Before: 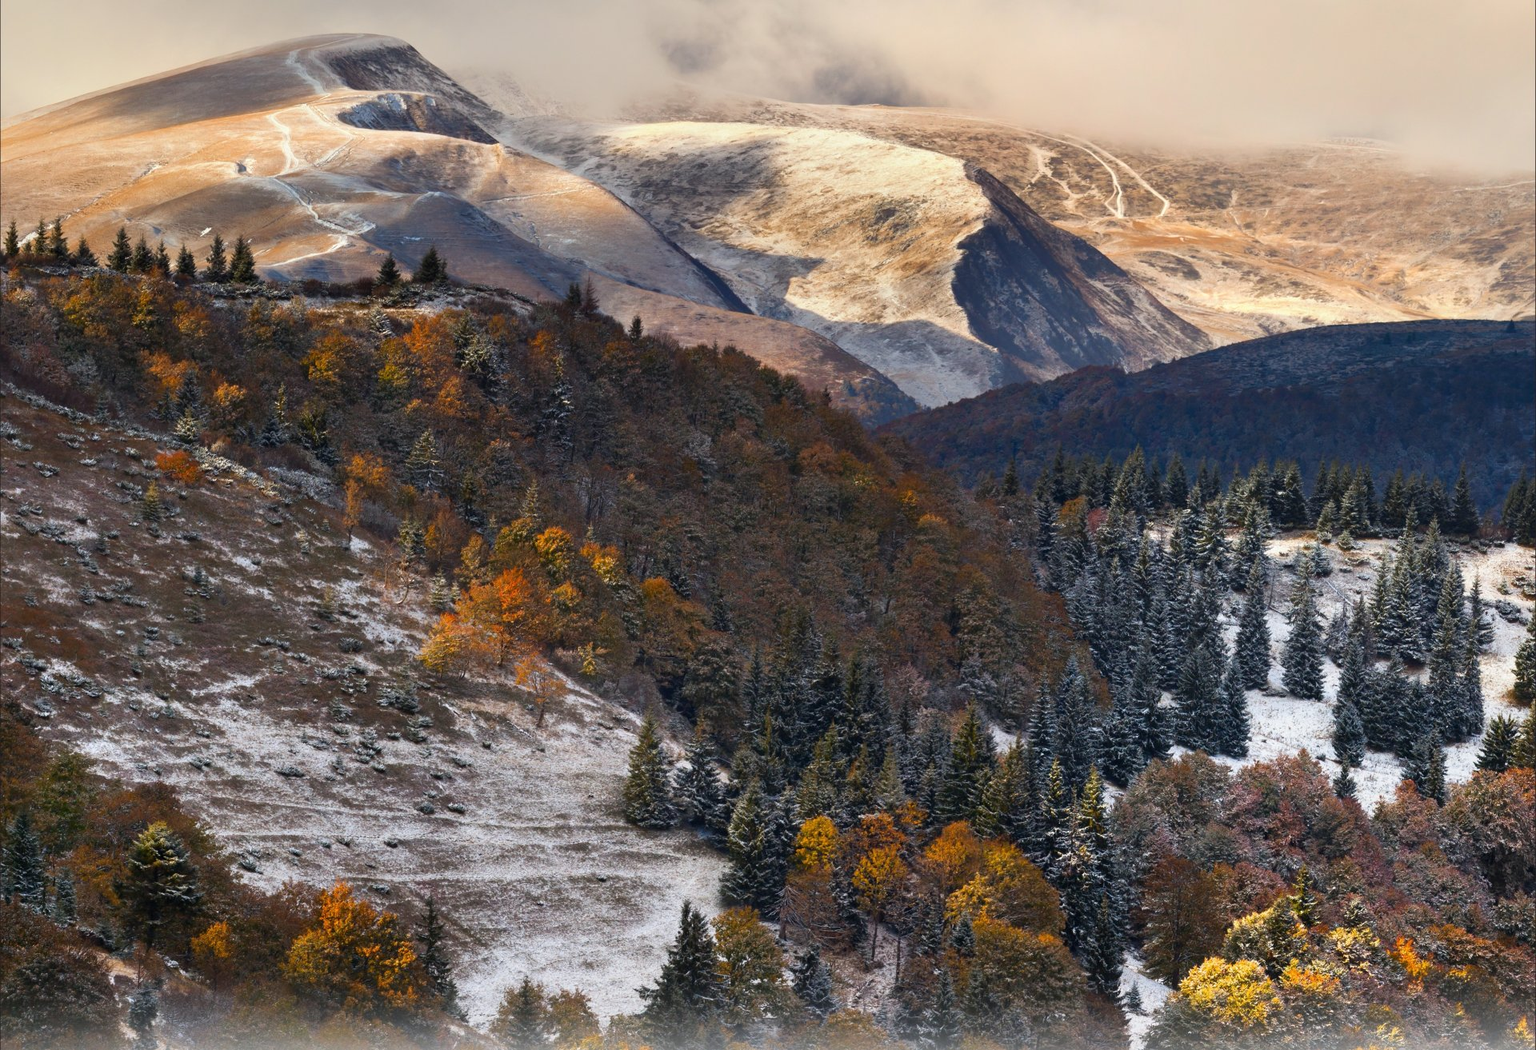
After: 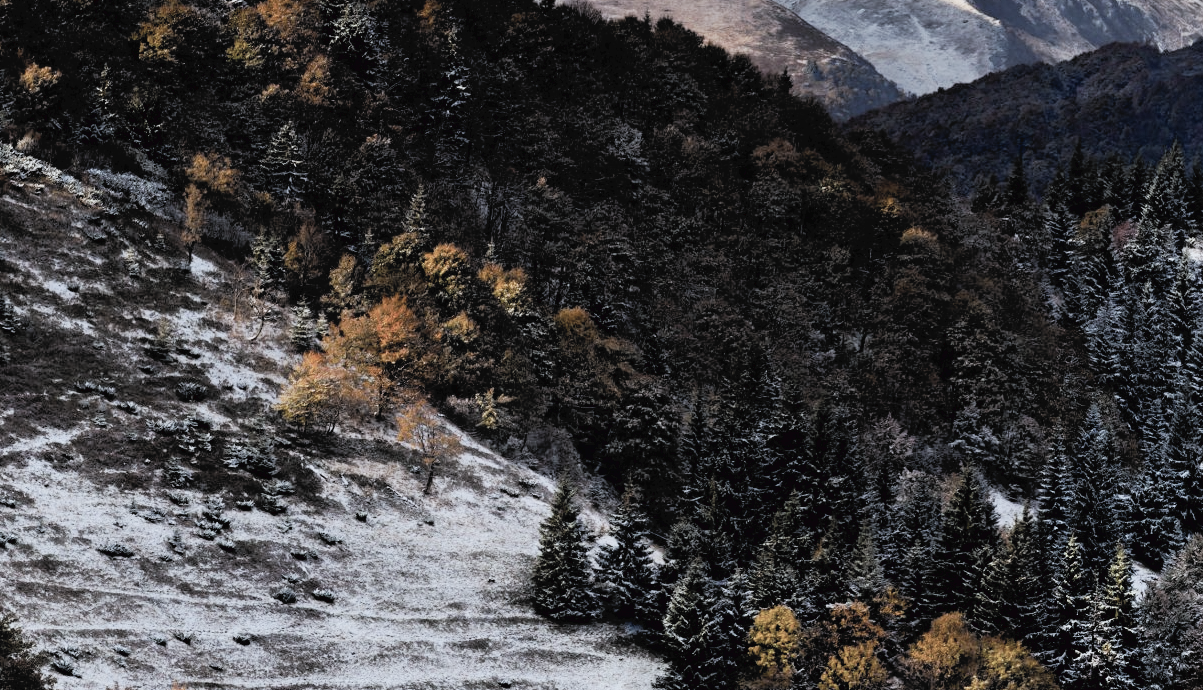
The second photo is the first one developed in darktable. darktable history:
exposure: black level correction 0.009, exposure 0.016 EV, compensate highlight preservation false
color calibration: illuminant custom, x 0.368, y 0.373, temperature 4339.15 K
levels: black 0.103%
filmic rgb: black relative exposure -5.08 EV, white relative exposure 3.99 EV, threshold 2.96 EV, hardness 2.9, contrast 1.299, highlights saturation mix -29.45%, color science v6 (2022), enable highlight reconstruction true
tone curve: curves: ch0 [(0, 0) (0.003, 0.032) (0.011, 0.033) (0.025, 0.036) (0.044, 0.046) (0.069, 0.069) (0.1, 0.108) (0.136, 0.157) (0.177, 0.208) (0.224, 0.256) (0.277, 0.313) (0.335, 0.379) (0.399, 0.444) (0.468, 0.514) (0.543, 0.595) (0.623, 0.687) (0.709, 0.772) (0.801, 0.854) (0.898, 0.933) (1, 1)], preserve colors none
color correction: highlights b* 0.027, saturation 0.532
crop: left 12.874%, top 31.623%, right 24.429%, bottom 15.76%
color balance rgb: shadows lift › chroma 1.915%, shadows lift › hue 263.48°, perceptual saturation grading › global saturation -0.113%, global vibrance 11.238%
